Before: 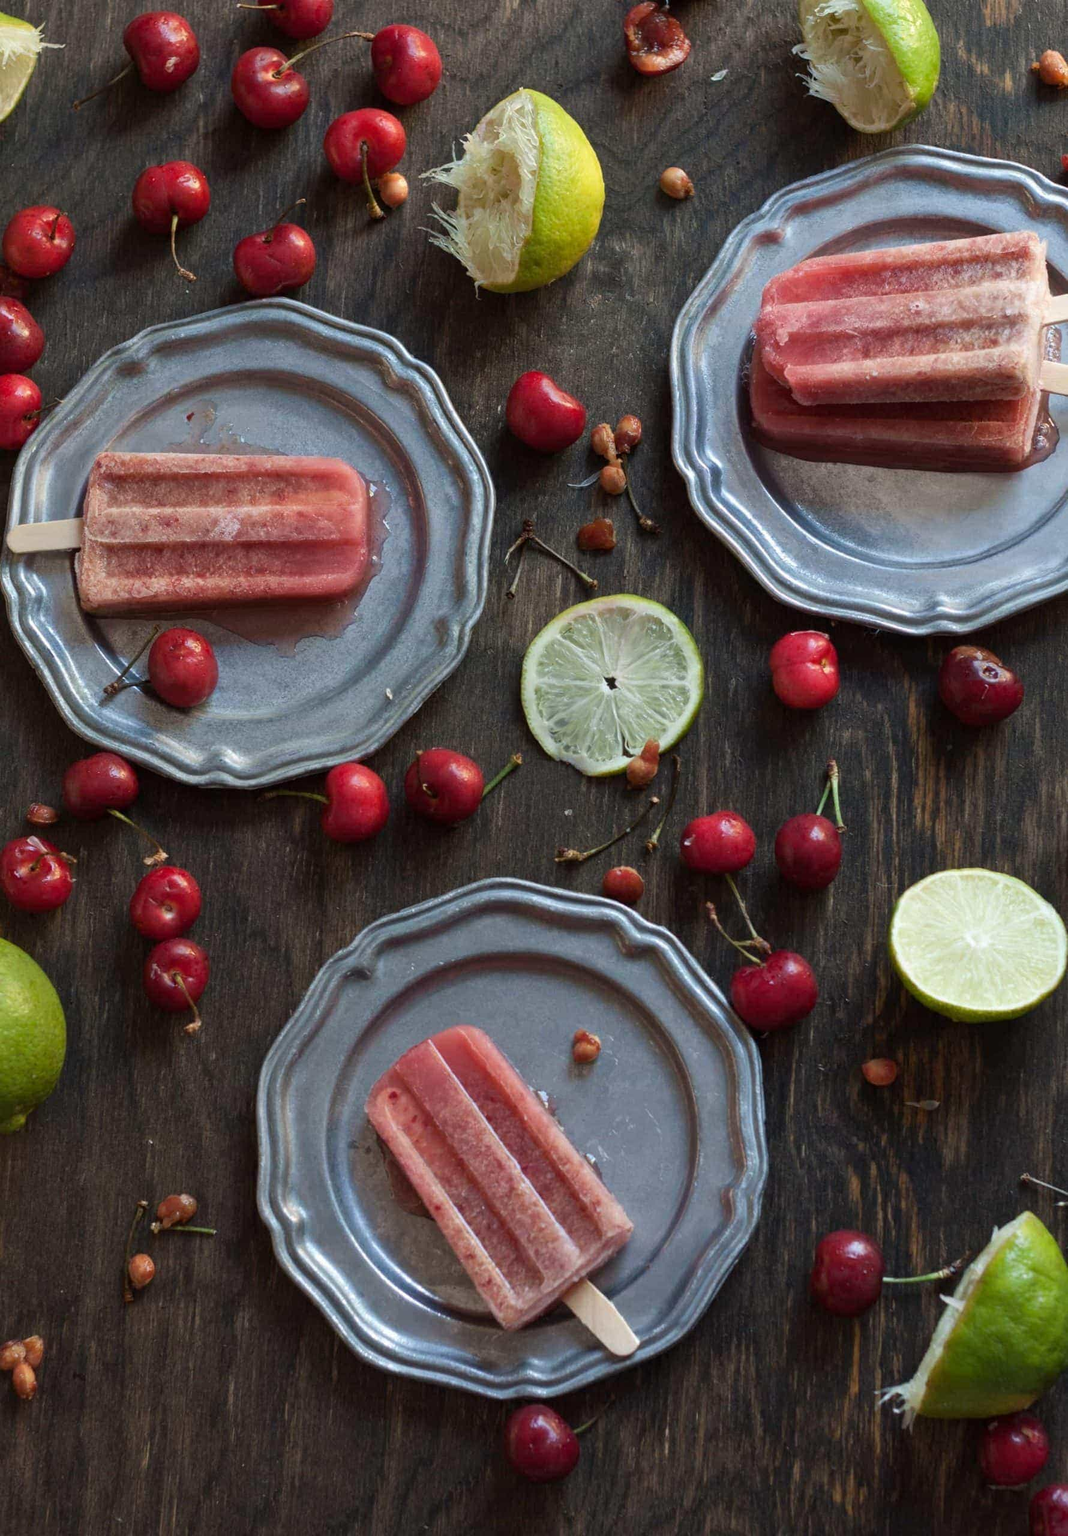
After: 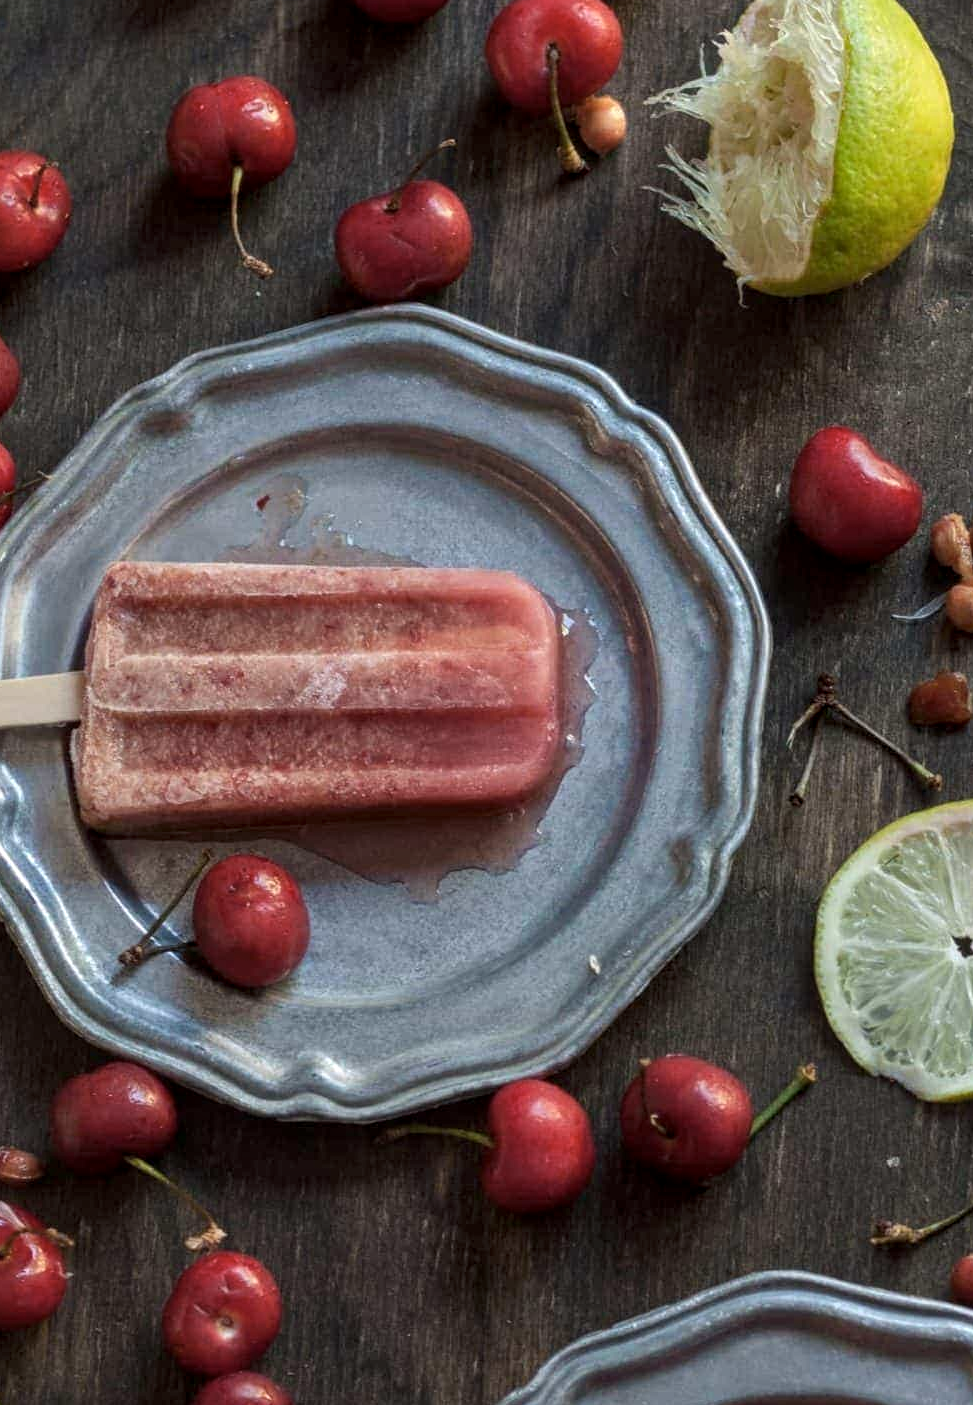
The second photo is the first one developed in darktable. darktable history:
local contrast: on, module defaults
color zones: curves: ch1 [(0.077, 0.436) (0.25, 0.5) (0.75, 0.5)]
crop and rotate: left 3.047%, top 7.509%, right 42.236%, bottom 37.598%
